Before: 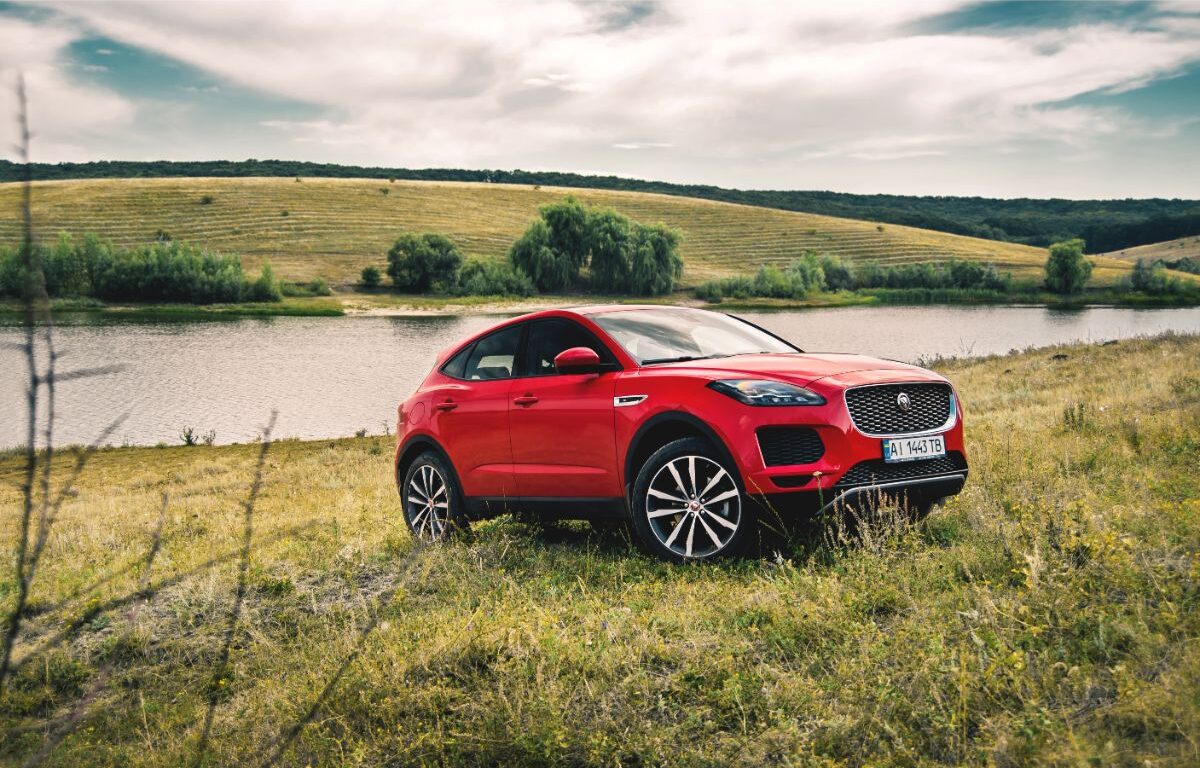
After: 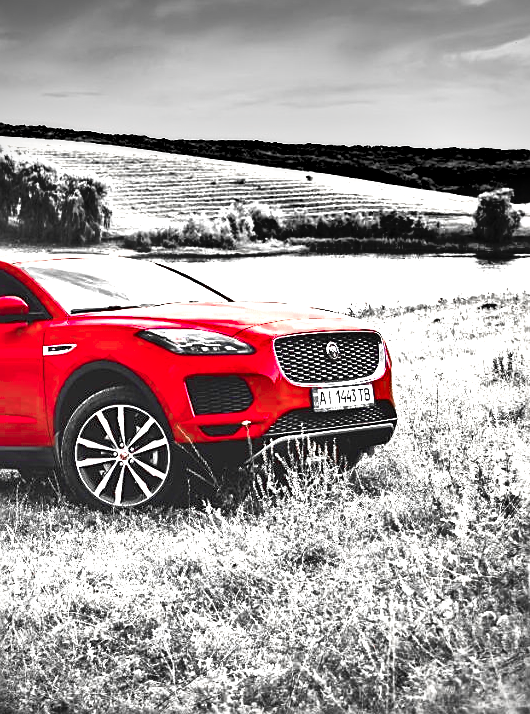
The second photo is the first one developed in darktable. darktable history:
sharpen: on, module defaults
crop: left 47.628%, top 6.643%, right 7.874%
color zones: curves: ch0 [(0, 0.278) (0.143, 0.5) (0.286, 0.5) (0.429, 0.5) (0.571, 0.5) (0.714, 0.5) (0.857, 0.5) (1, 0.5)]; ch1 [(0, 1) (0.143, 0.165) (0.286, 0) (0.429, 0) (0.571, 0) (0.714, 0) (0.857, 0.5) (1, 0.5)]; ch2 [(0, 0.508) (0.143, 0.5) (0.286, 0.5) (0.429, 0.5) (0.571, 0.5) (0.714, 0.5) (0.857, 0.5) (1, 0.5)]
exposure: black level correction 0, exposure 1.75 EV, compensate exposure bias true, compensate highlight preservation false
shadows and highlights: shadows 5, soften with gaussian
vignetting: on, module defaults
local contrast: mode bilateral grid, contrast 20, coarseness 50, detail 120%, midtone range 0.2
